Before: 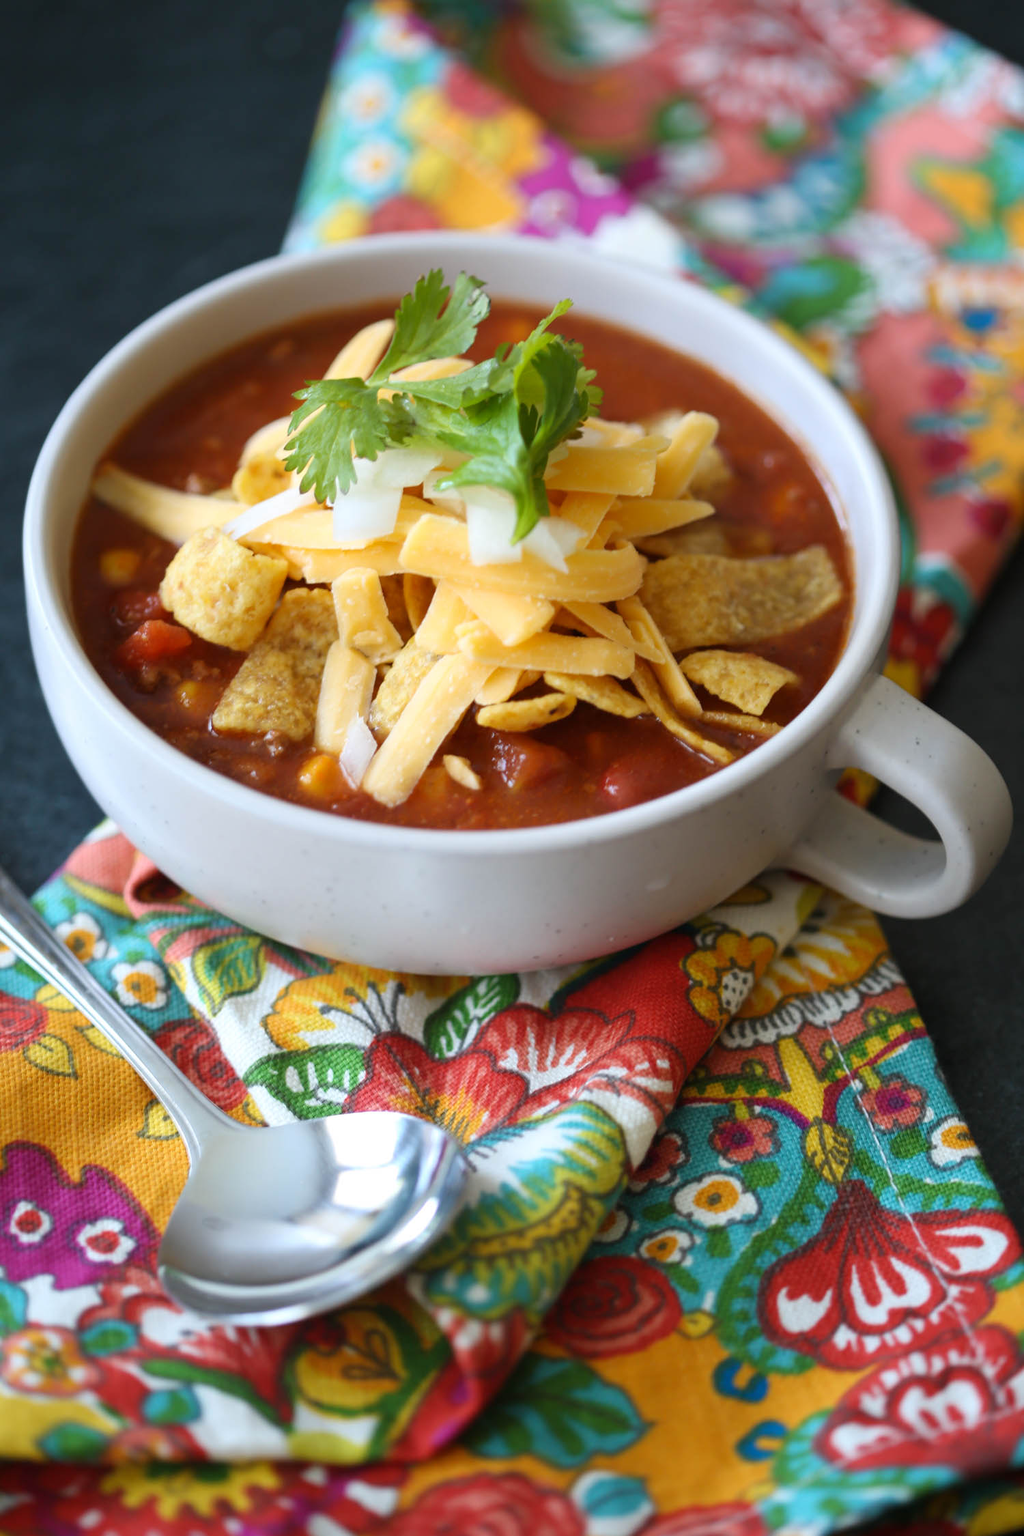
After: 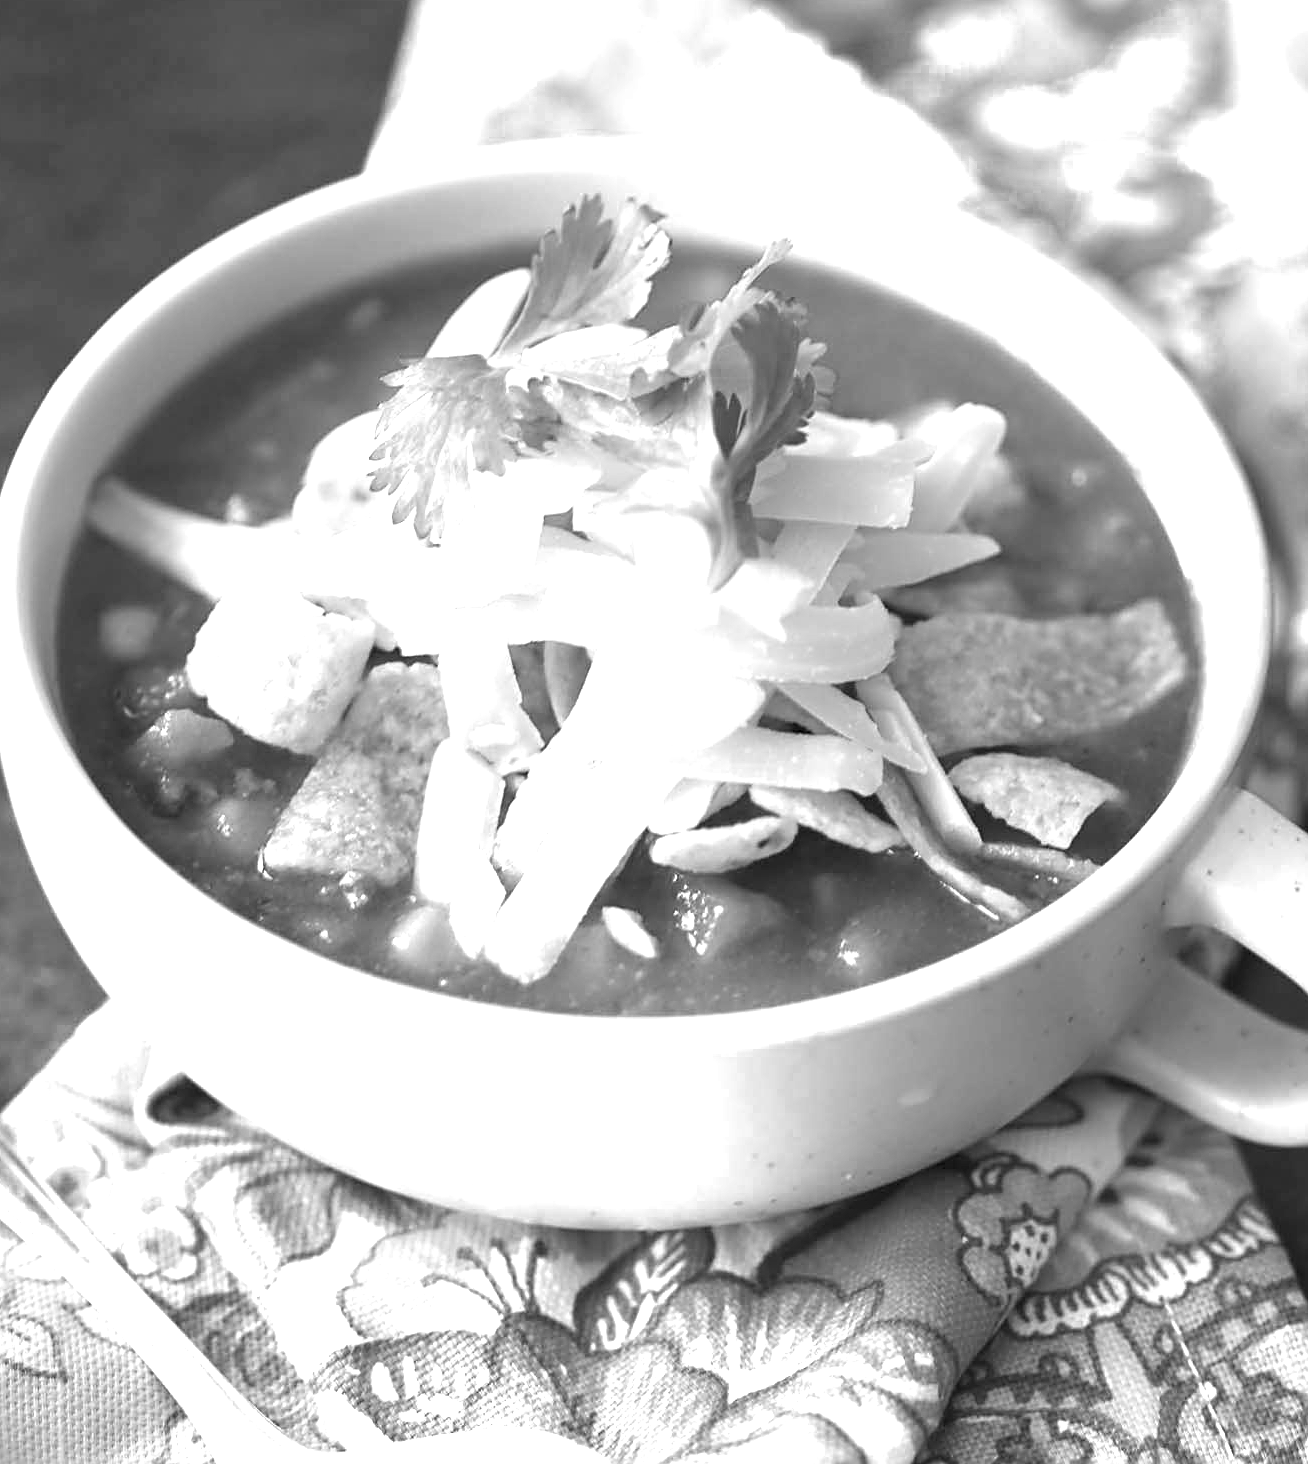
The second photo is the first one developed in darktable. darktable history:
exposure: black level correction 0, exposure 1.406 EV, compensate highlight preservation false
crop: left 3.156%, top 8.875%, right 9.642%, bottom 26.038%
sharpen: on, module defaults
color zones: curves: ch0 [(0, 0.613) (0.01, 0.613) (0.245, 0.448) (0.498, 0.529) (0.642, 0.665) (0.879, 0.777) (0.99, 0.613)]; ch1 [(0, 0) (0.143, 0) (0.286, 0) (0.429, 0) (0.571, 0) (0.714, 0) (0.857, 0)]
